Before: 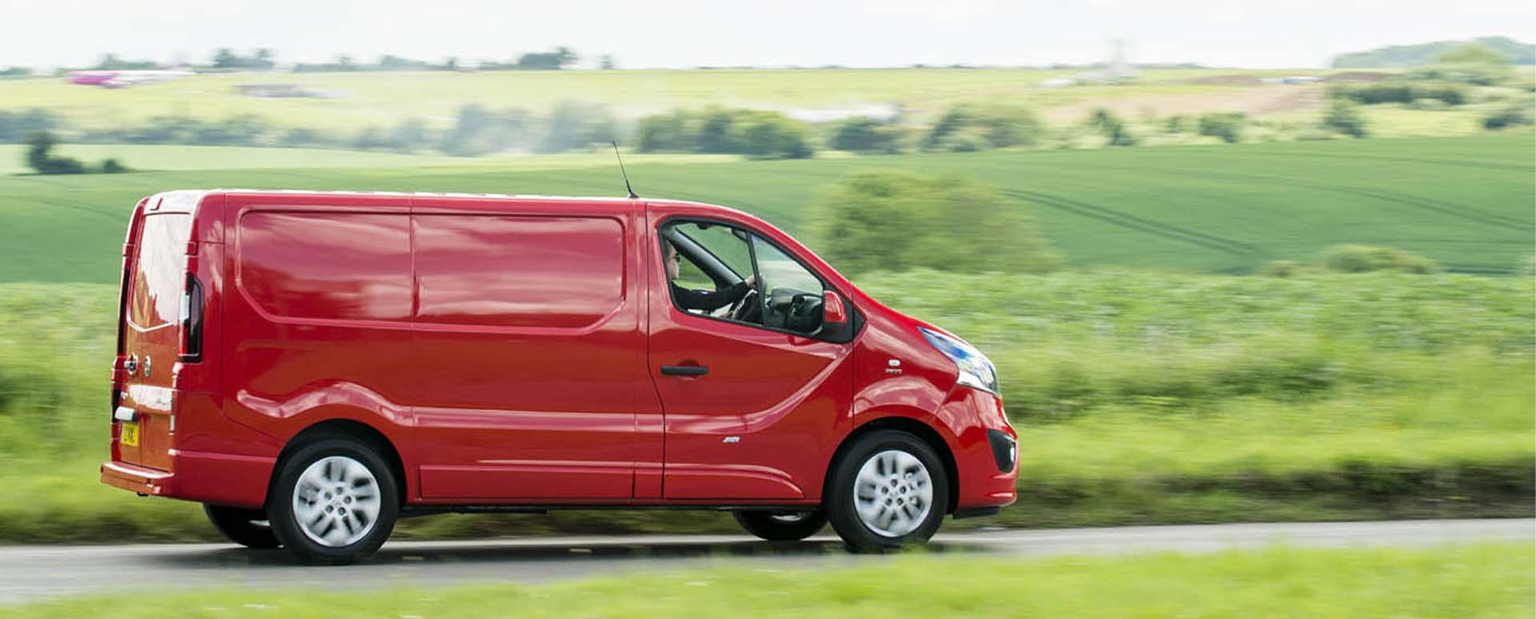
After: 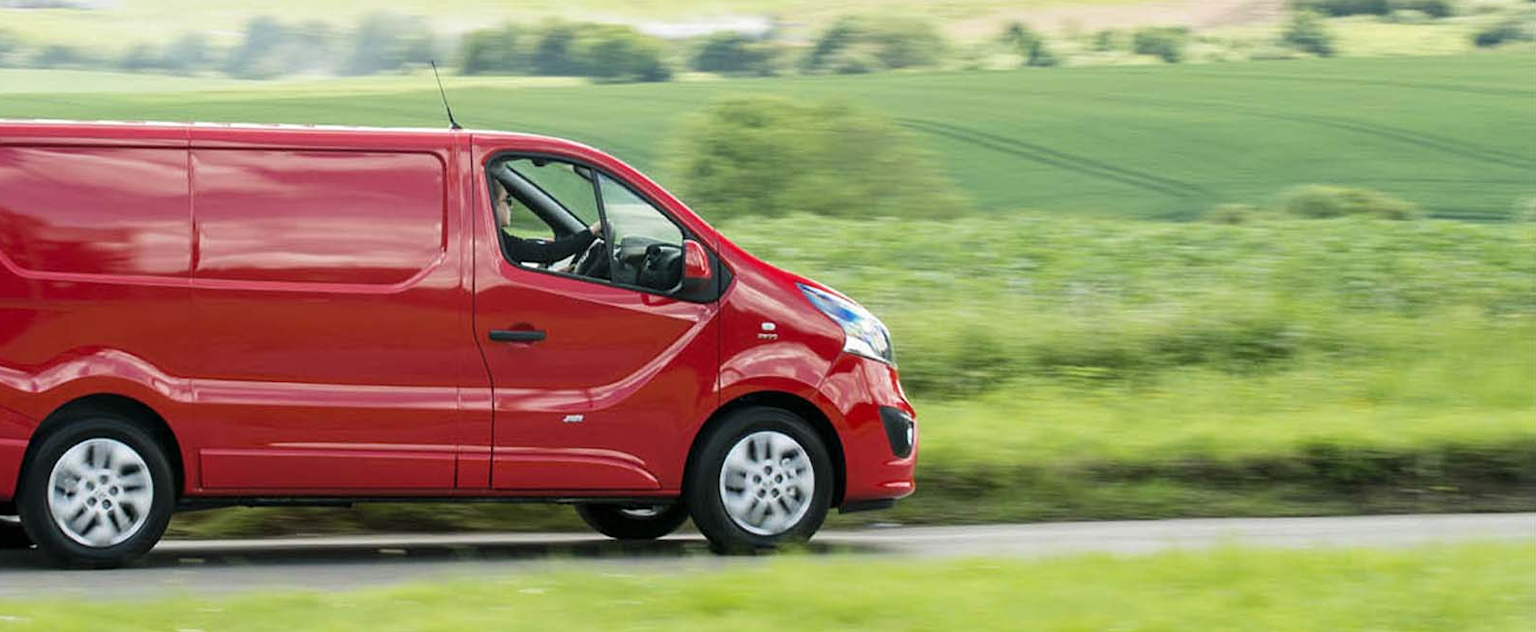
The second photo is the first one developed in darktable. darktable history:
crop: left 16.466%, top 14.699%
